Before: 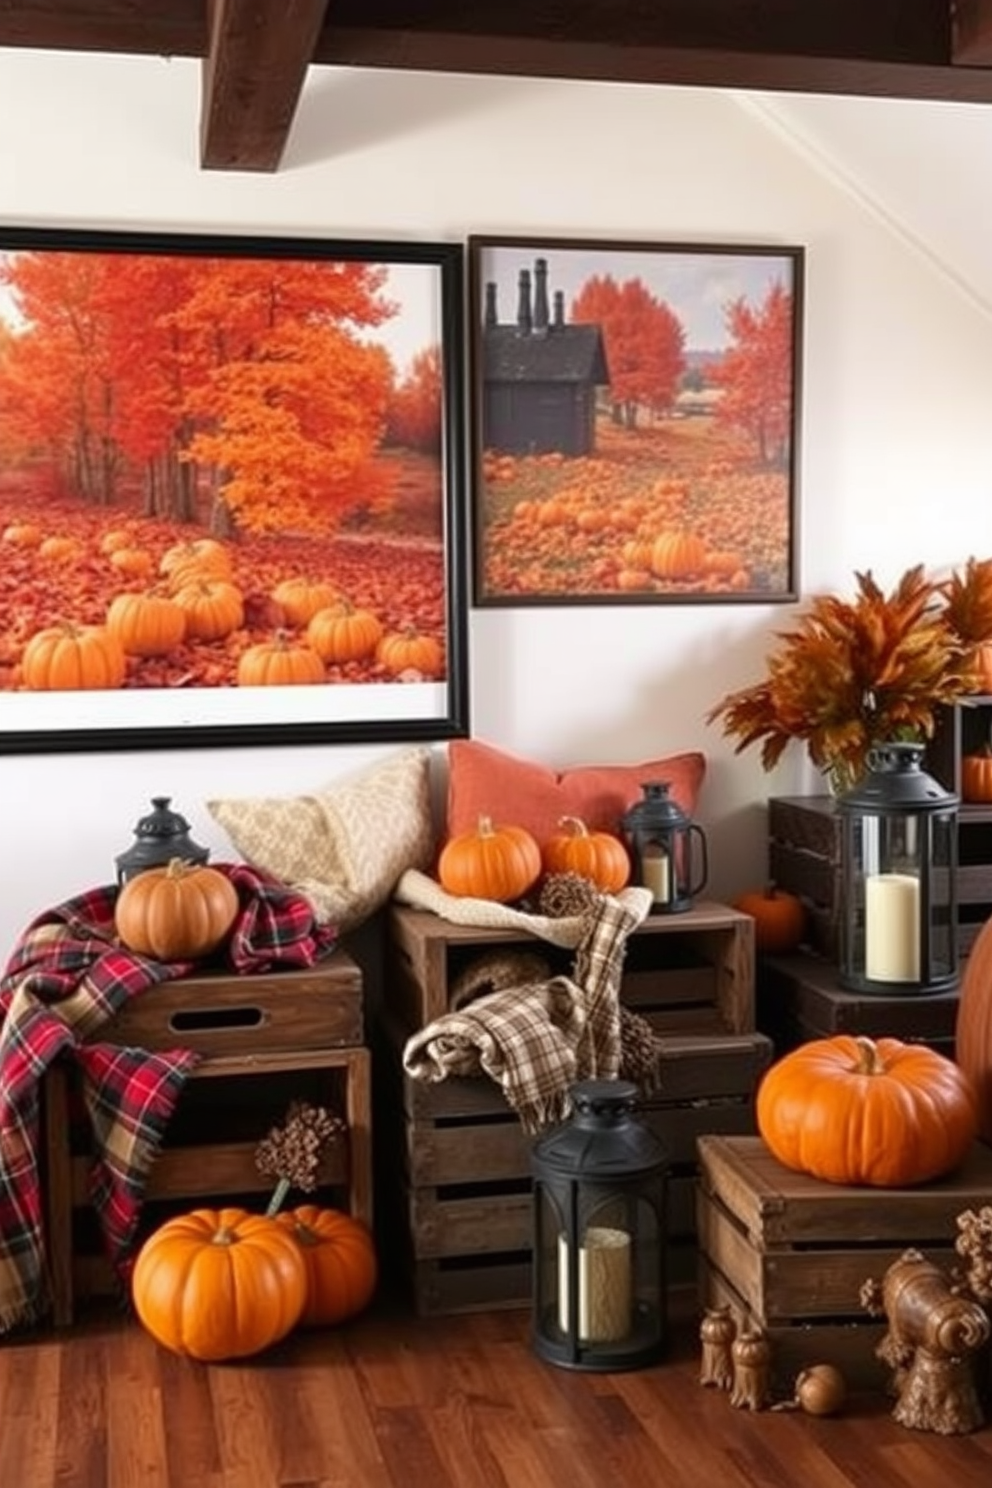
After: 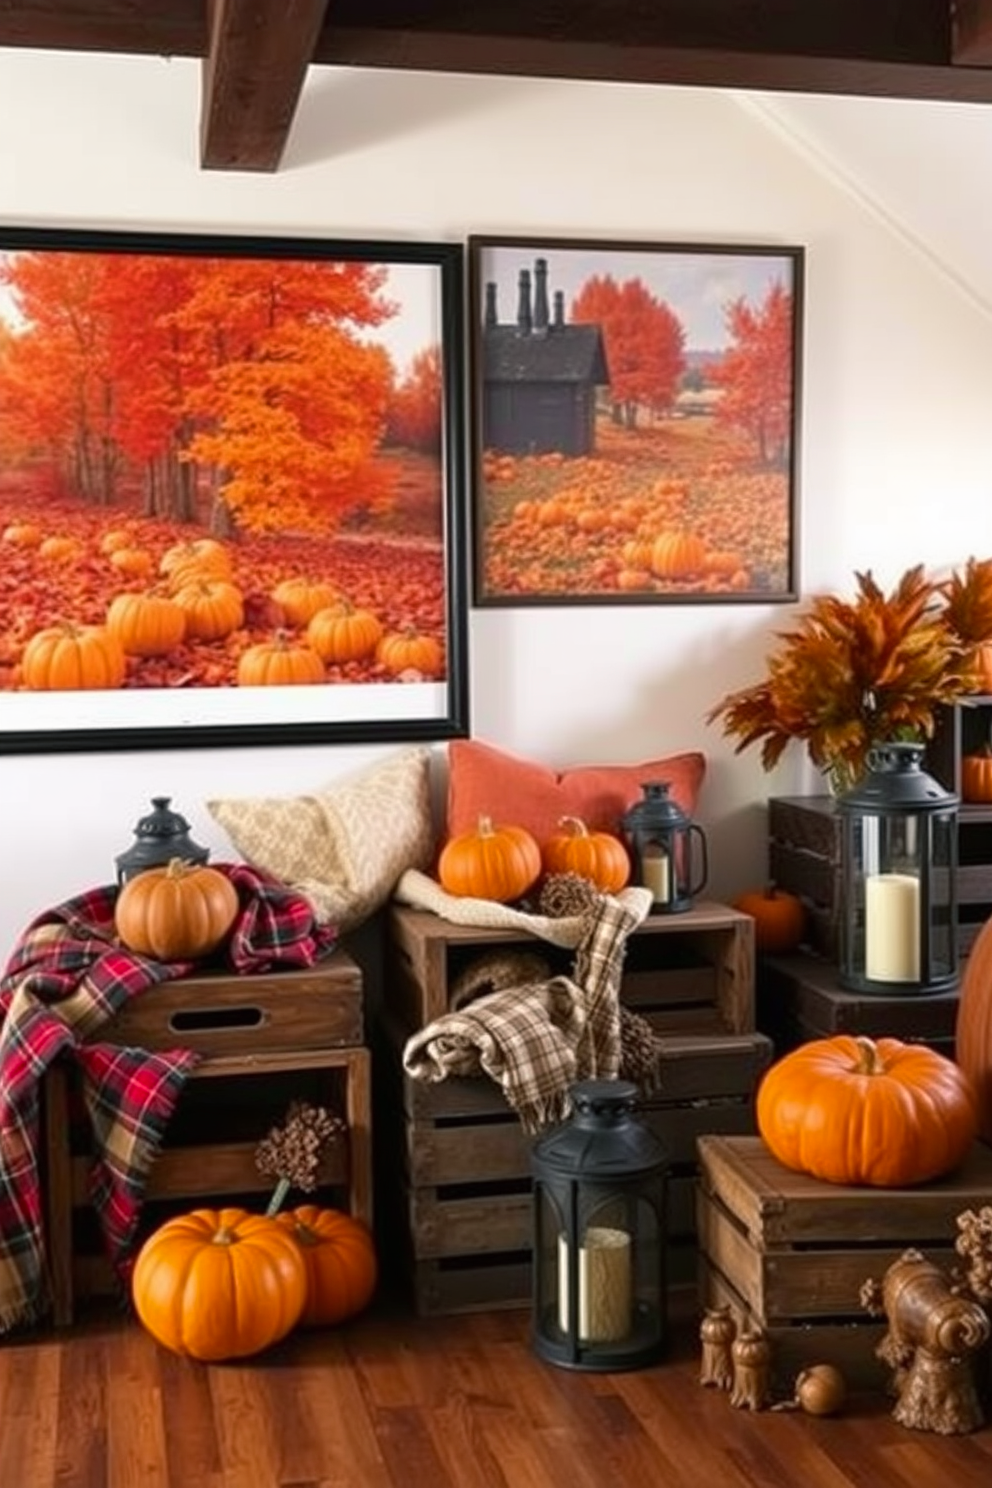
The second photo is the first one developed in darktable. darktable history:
color balance rgb: shadows lift › chroma 2.056%, shadows lift › hue 220.05°, perceptual saturation grading › global saturation 10.516%, global vibrance 5.999%
